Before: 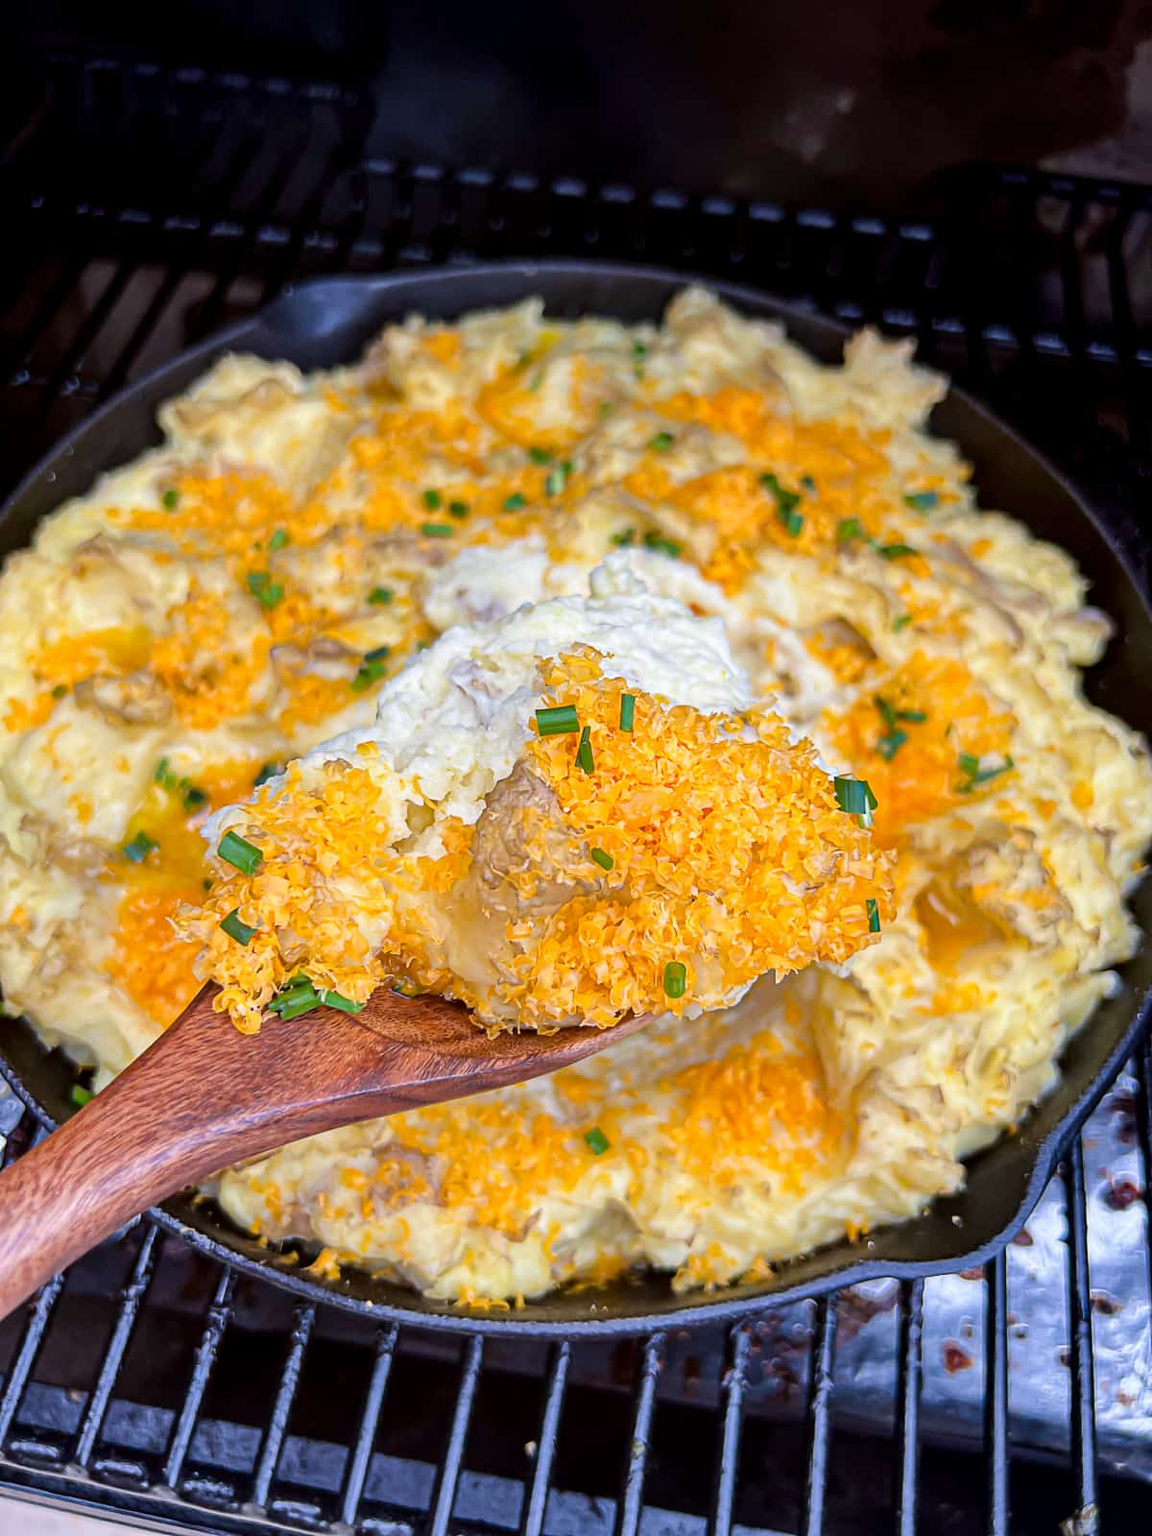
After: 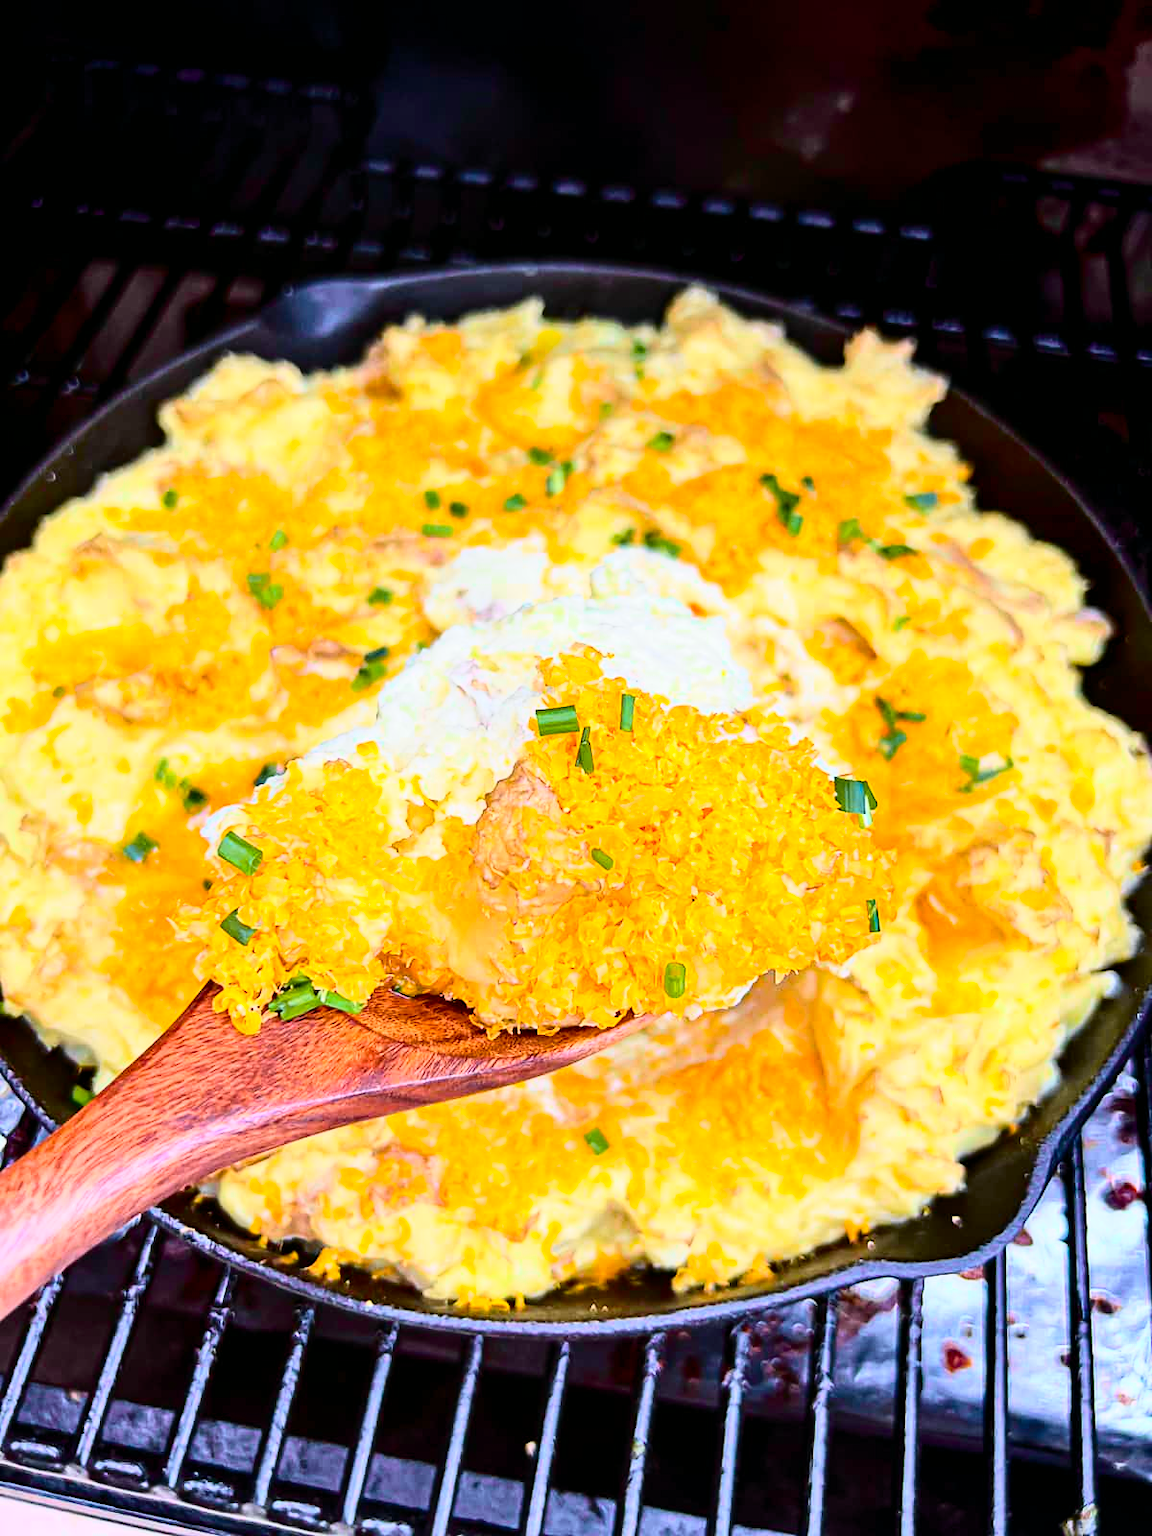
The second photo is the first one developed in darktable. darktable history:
tone curve: curves: ch0 [(0, 0) (0.131, 0.094) (0.326, 0.386) (0.481, 0.623) (0.593, 0.764) (0.812, 0.933) (1, 0.974)]; ch1 [(0, 0) (0.366, 0.367) (0.475, 0.453) (0.494, 0.493) (0.504, 0.497) (0.553, 0.584) (1, 1)]; ch2 [(0, 0) (0.333, 0.346) (0.375, 0.375) (0.424, 0.43) (0.476, 0.492) (0.502, 0.503) (0.533, 0.556) (0.566, 0.599) (0.614, 0.653) (1, 1)], color space Lab, independent channels, preserve colors none
color balance rgb: highlights gain › luminance 18.125%, perceptual saturation grading › global saturation 31.227%, global vibrance 9.918%
